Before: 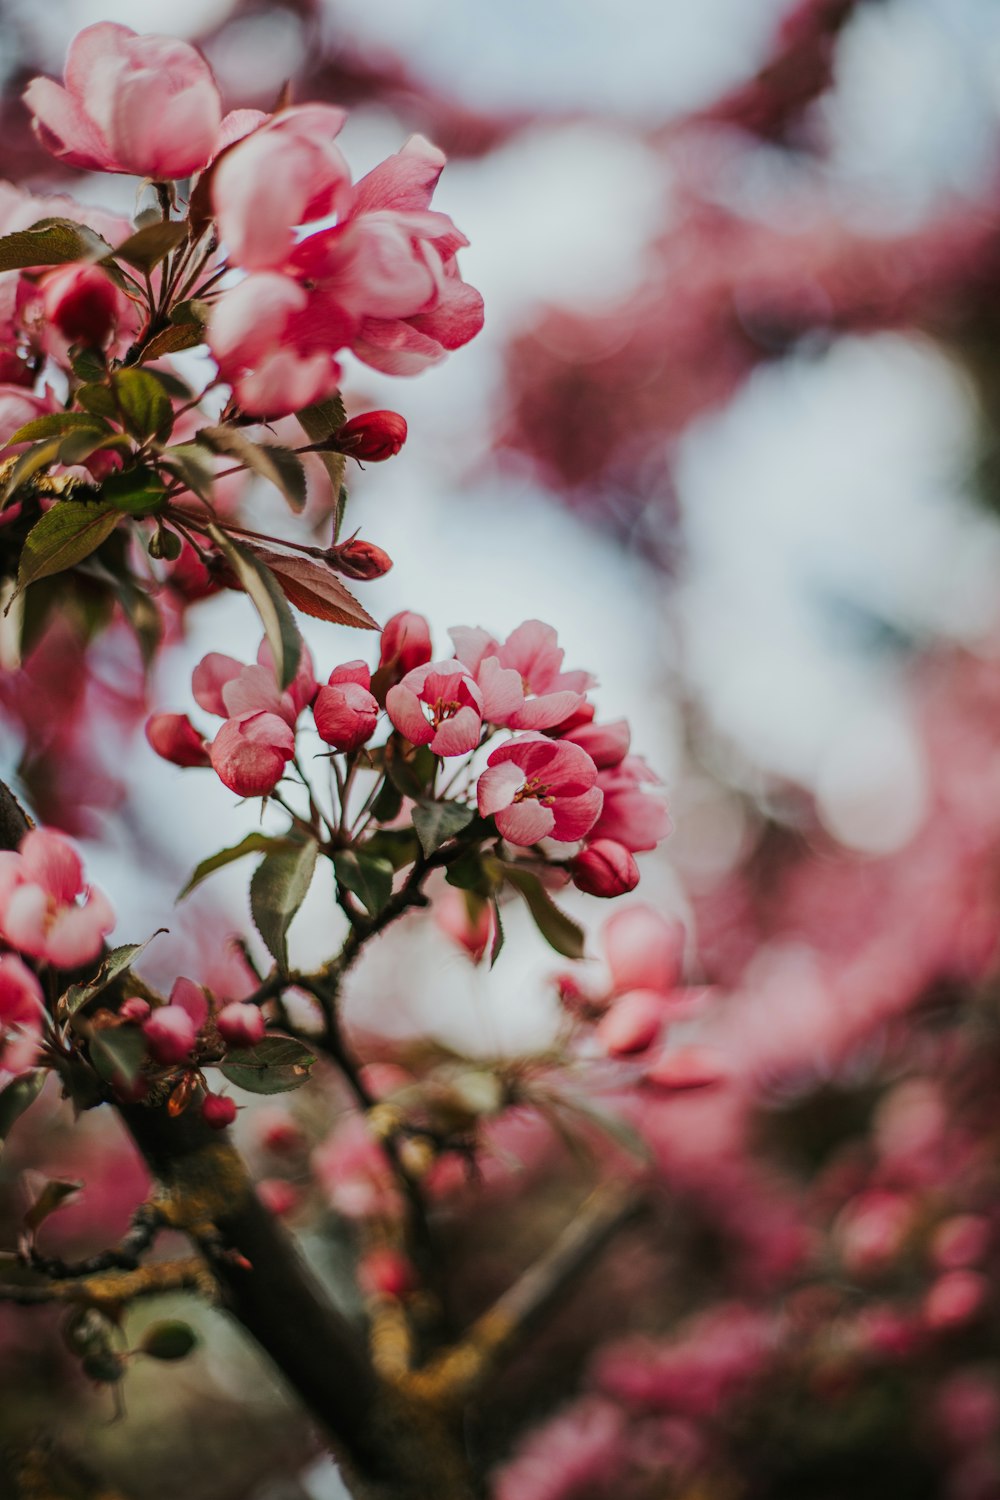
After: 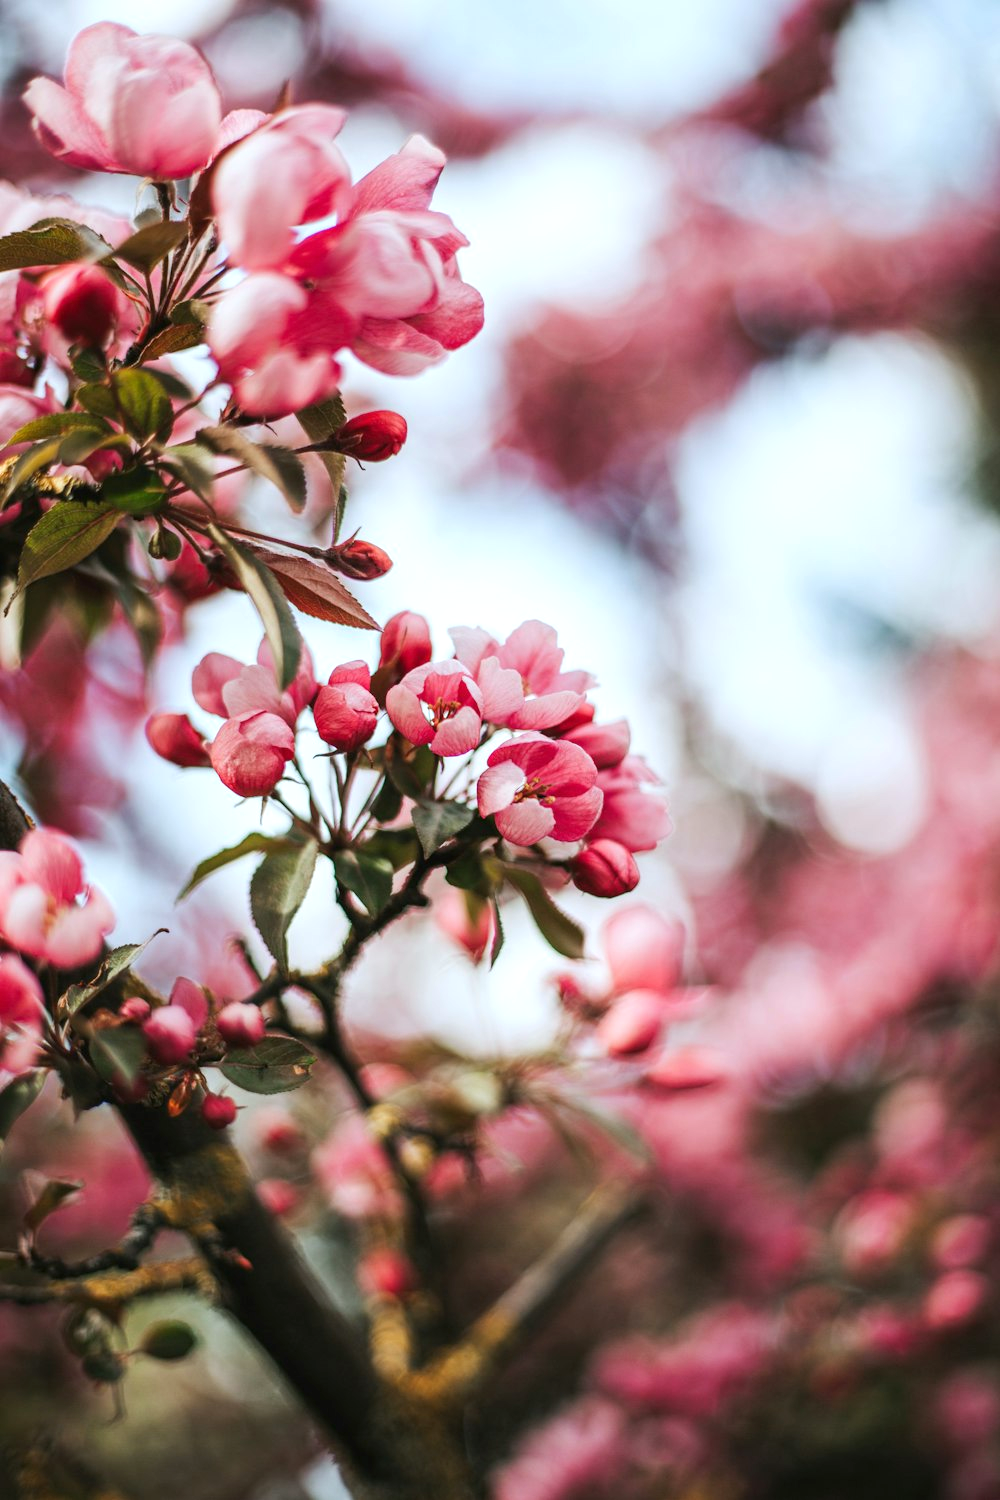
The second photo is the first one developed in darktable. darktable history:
exposure: black level correction 0, exposure 0.7 EV, compensate exposure bias true, compensate highlight preservation false
white balance: red 0.976, blue 1.04
